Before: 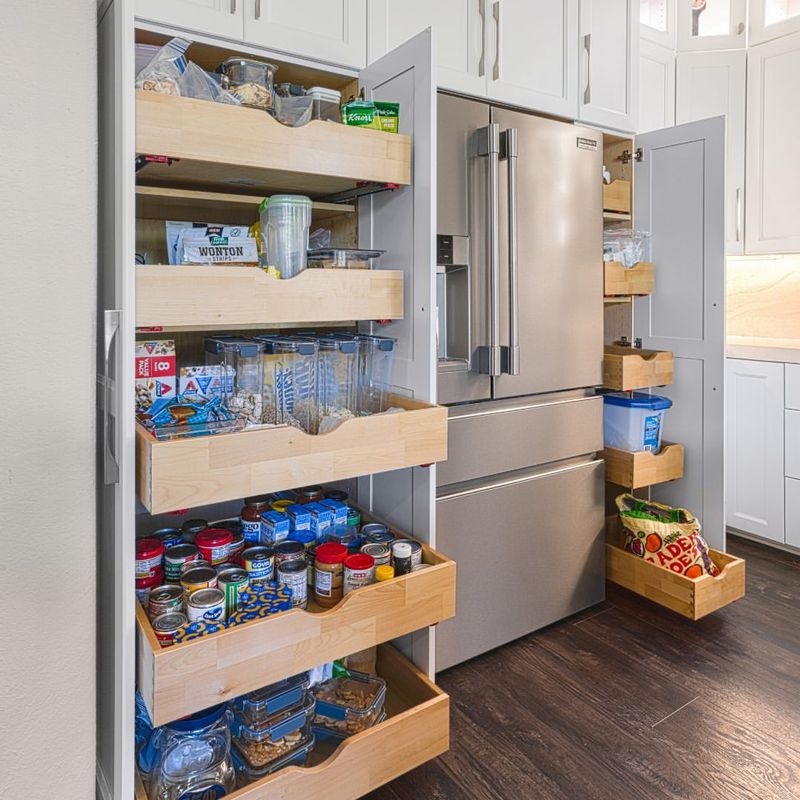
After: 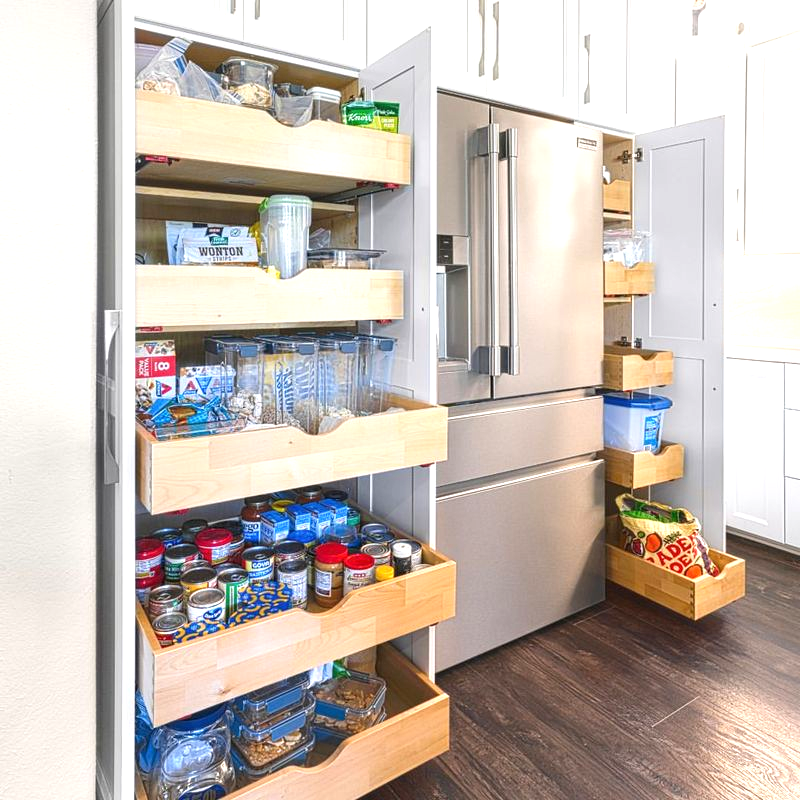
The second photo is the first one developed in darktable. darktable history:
exposure: exposure 0.812 EV, compensate highlight preservation false
